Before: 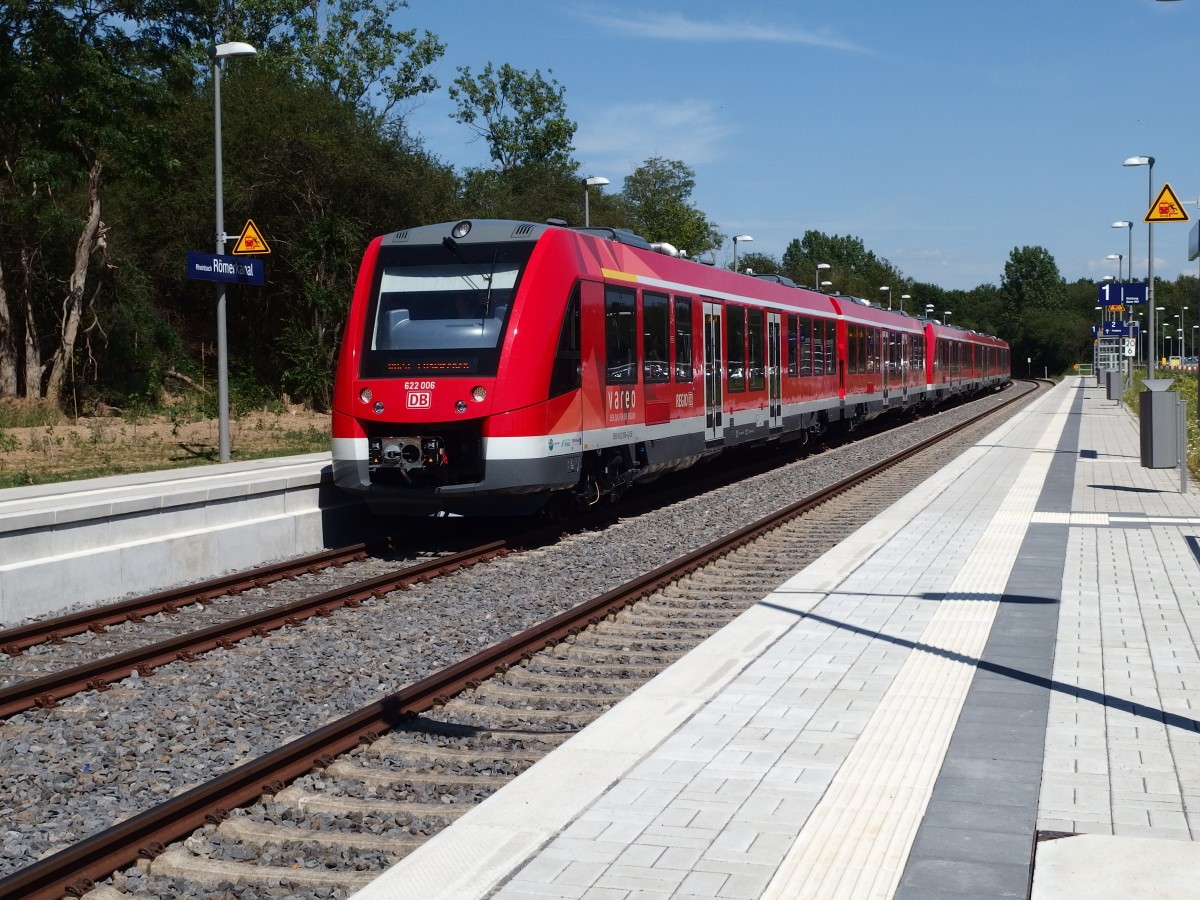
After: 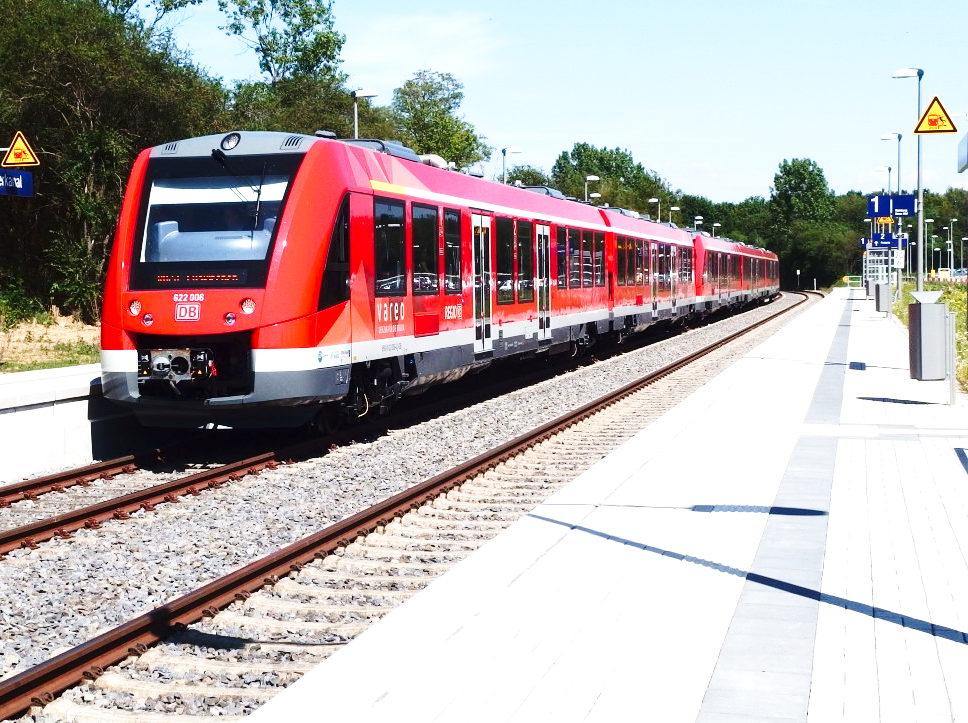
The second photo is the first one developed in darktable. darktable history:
exposure: exposure 1 EV, compensate highlight preservation false
base curve: curves: ch0 [(0, 0) (0.036, 0.037) (0.121, 0.228) (0.46, 0.76) (0.859, 0.983) (1, 1)], preserve colors none
crop: left 19.26%, top 9.859%, right 0.001%, bottom 9.704%
